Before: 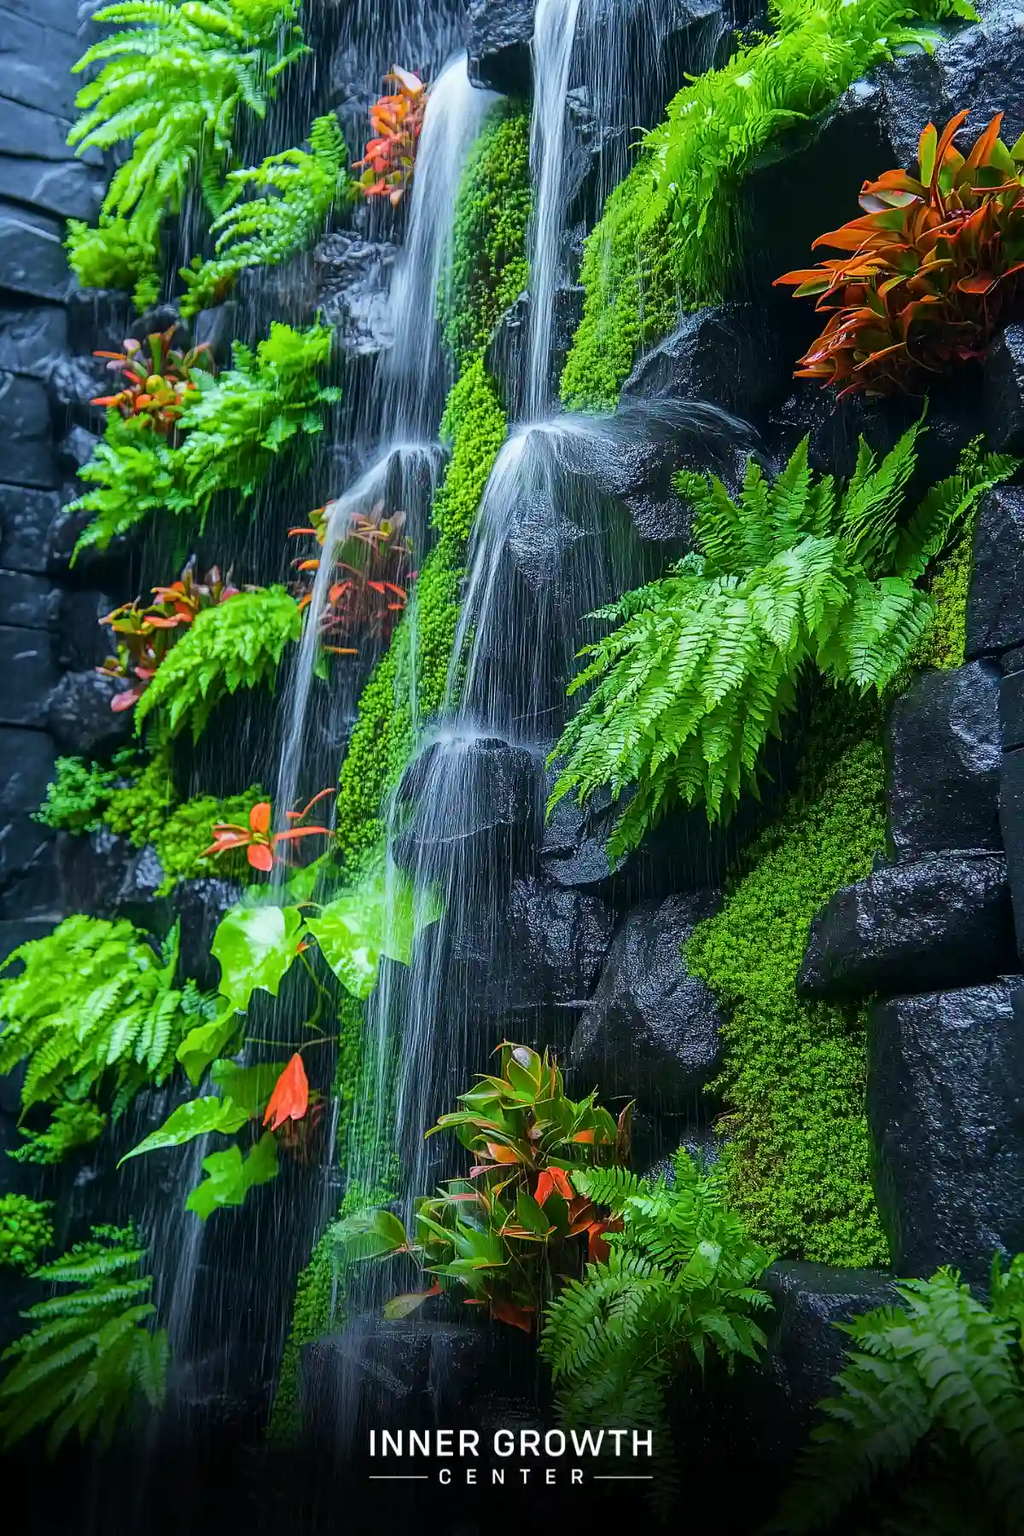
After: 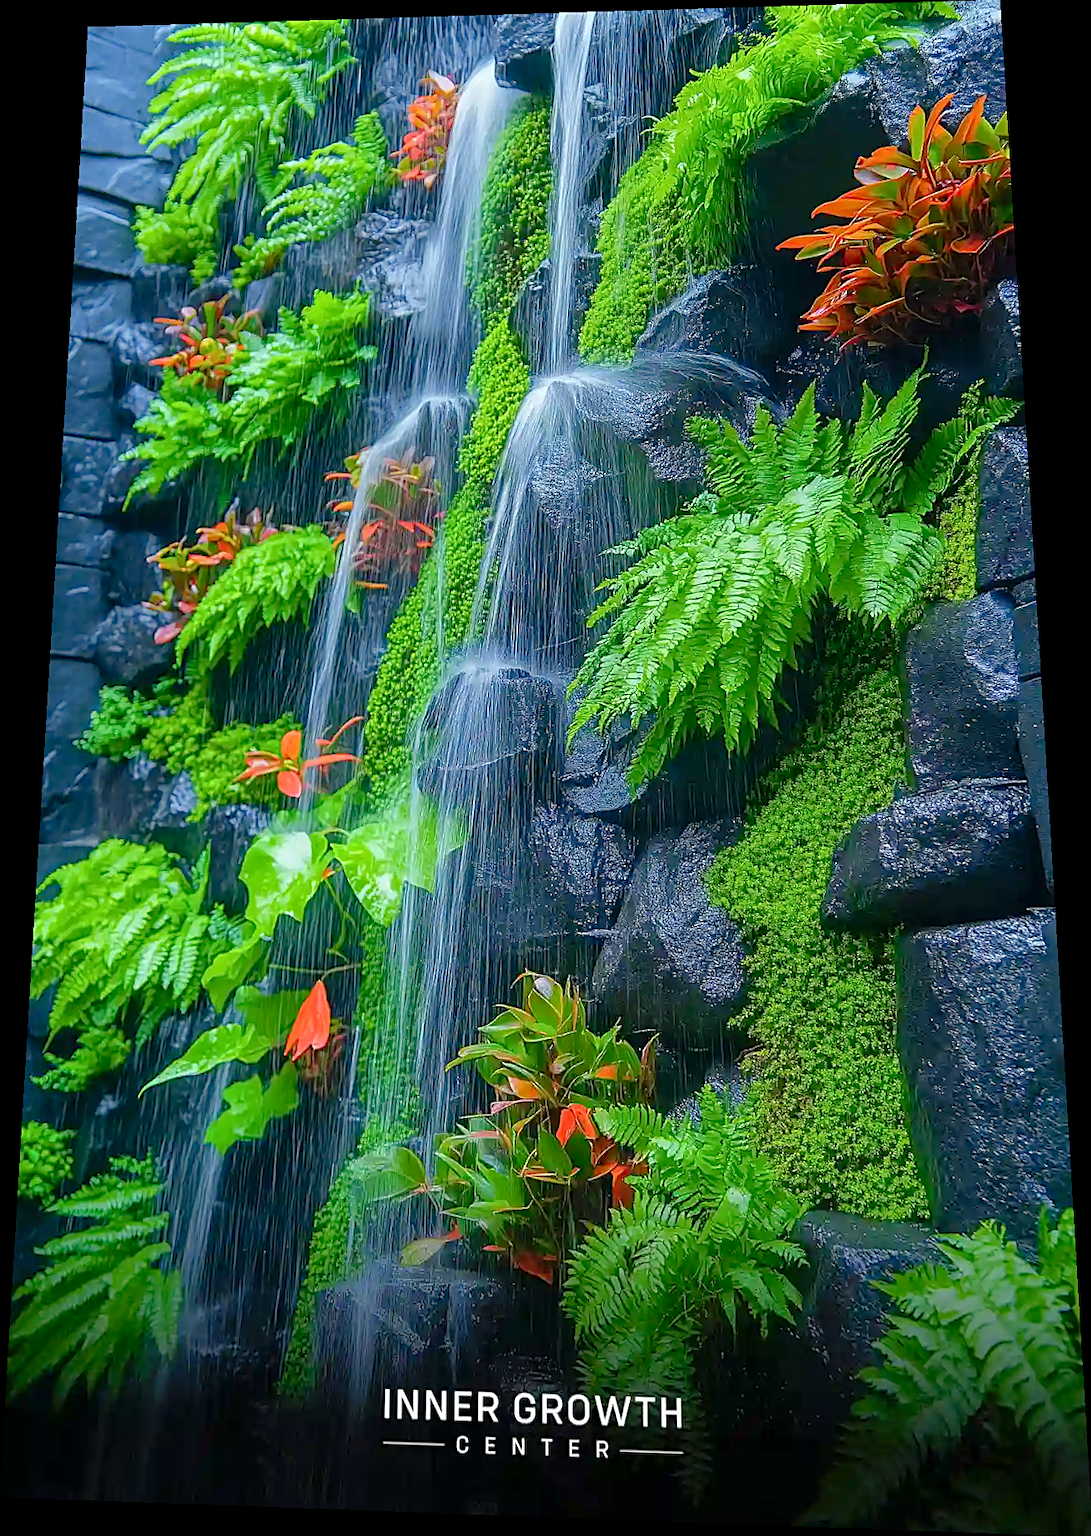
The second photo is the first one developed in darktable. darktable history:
color balance: on, module defaults
sharpen: on, module defaults
tone curve: curves: ch0 [(0, 0) (0.004, 0.008) (0.077, 0.156) (0.169, 0.29) (0.774, 0.774) (1, 1)], color space Lab, linked channels, preserve colors none
rotate and perspective: rotation 0.128°, lens shift (vertical) -0.181, lens shift (horizontal) -0.044, shear 0.001, automatic cropping off
